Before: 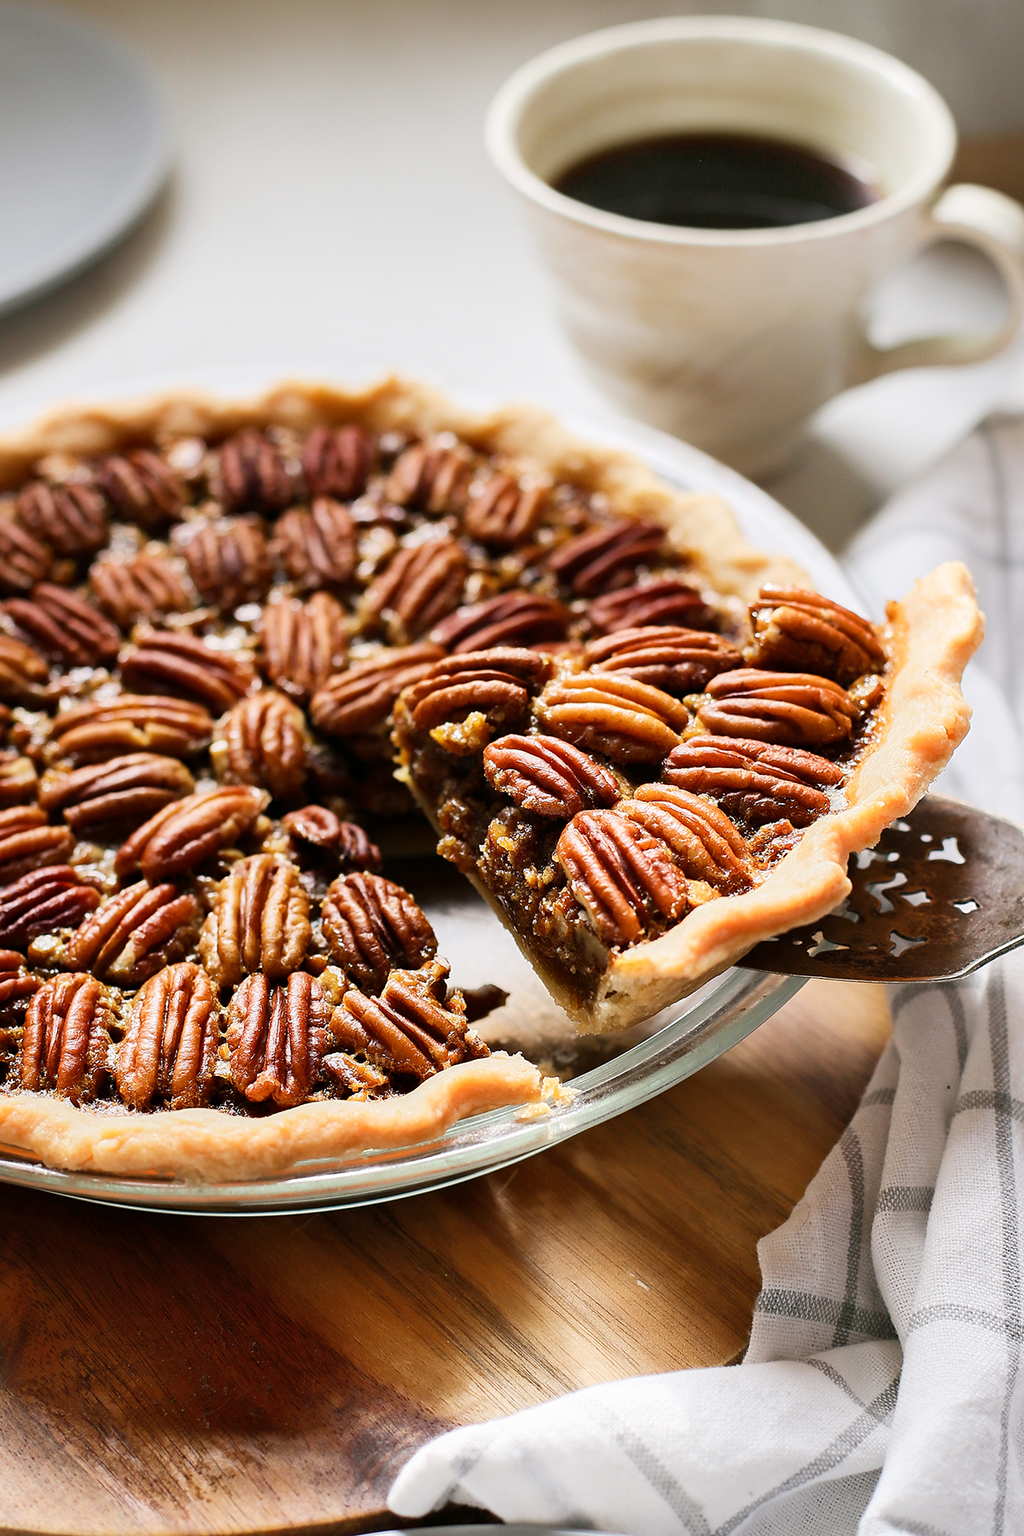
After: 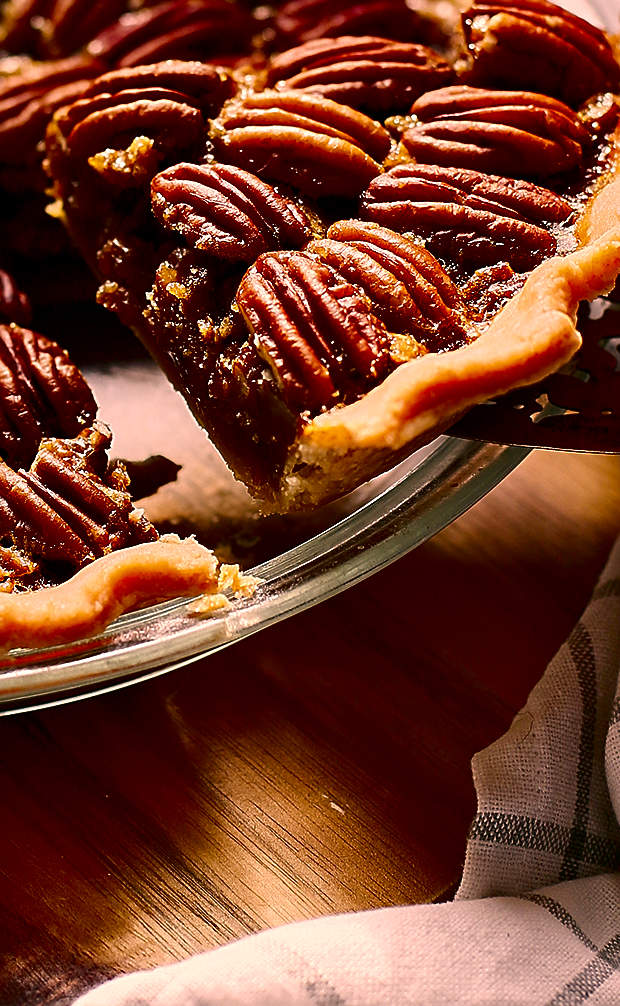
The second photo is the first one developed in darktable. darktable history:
contrast brightness saturation: contrast 0.091, brightness -0.577, saturation 0.174
haze removal: compatibility mode true, adaptive false
color correction: highlights a* 21.39, highlights b* 19.4
crop: left 34.692%, top 38.8%, right 13.612%, bottom 5.293%
sharpen: on, module defaults
contrast equalizer: y [[0.6 ×6], [0.55 ×6], [0 ×6], [0 ×6], [0 ×6]], mix 0.146
